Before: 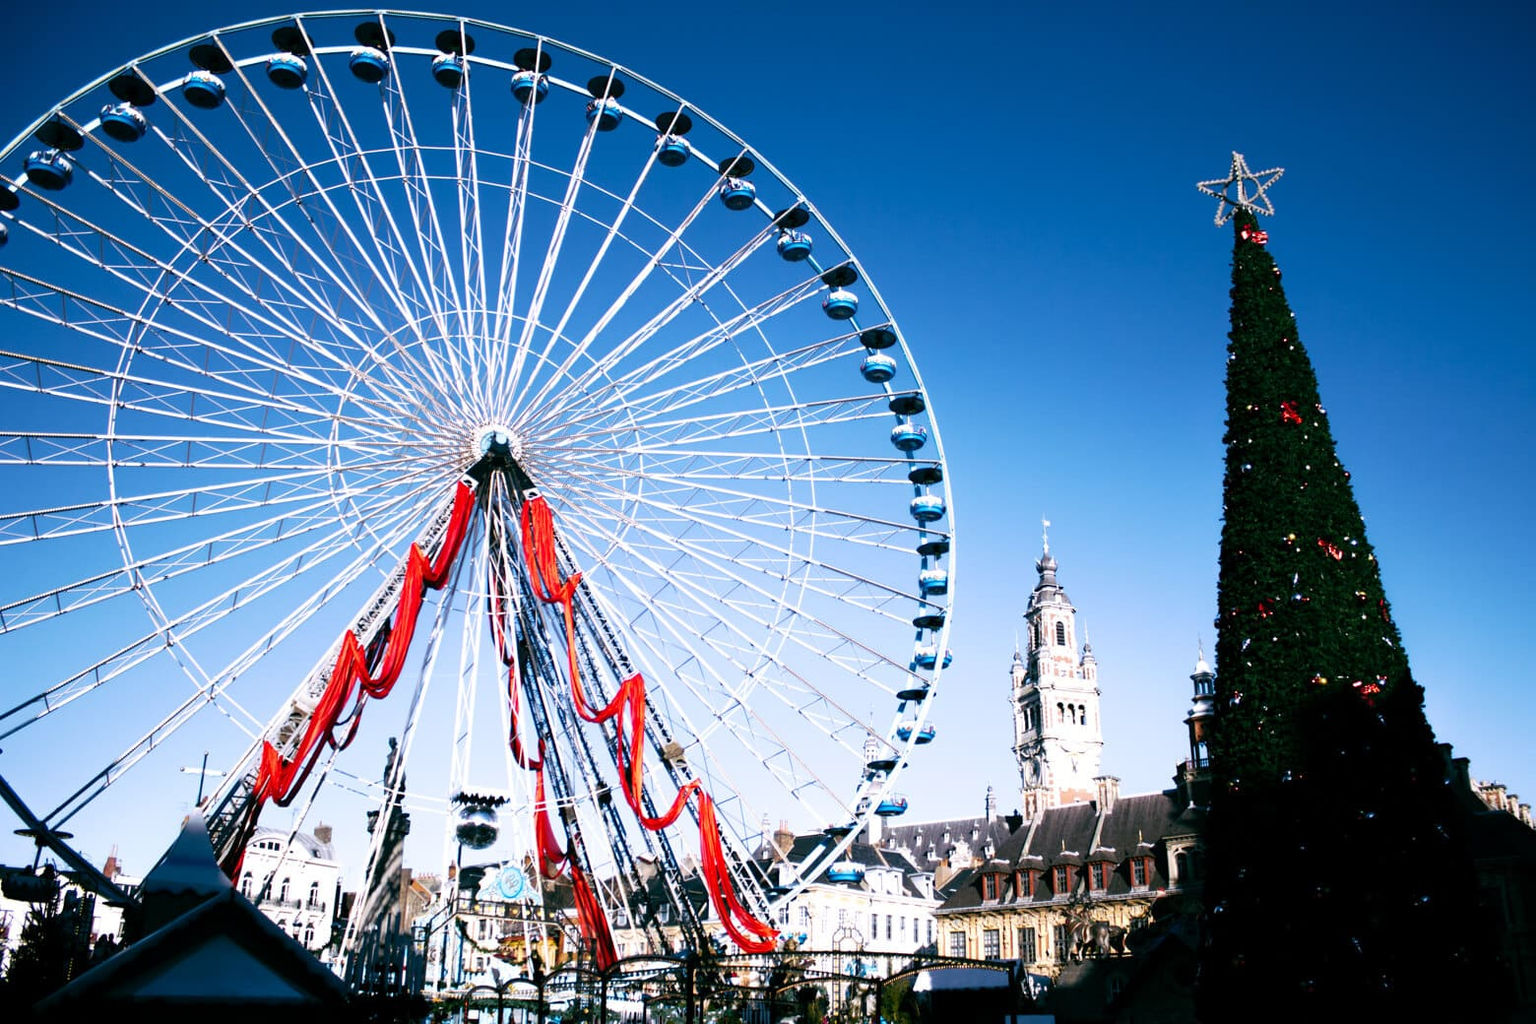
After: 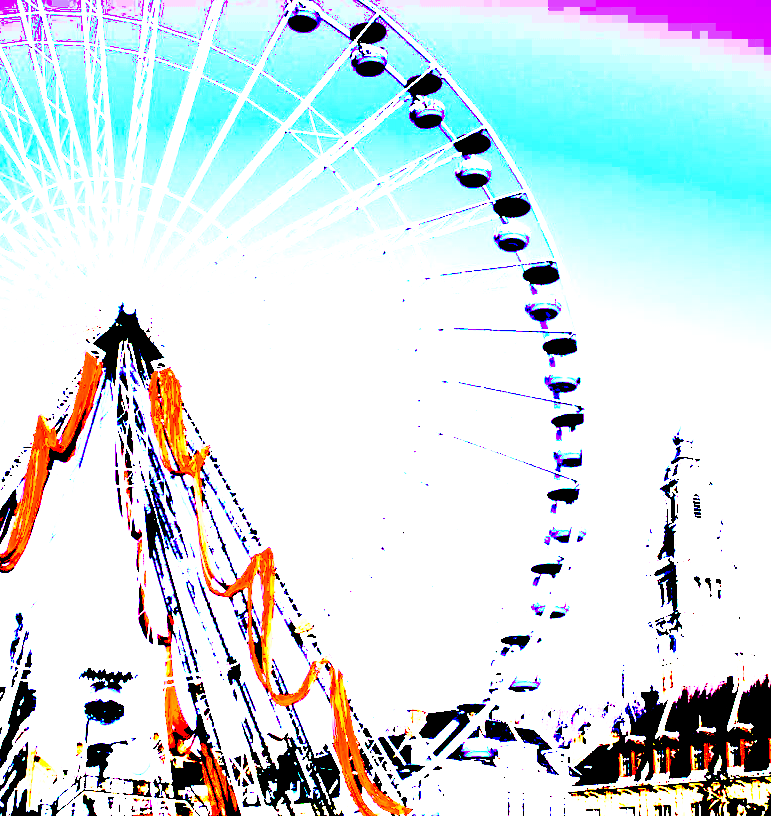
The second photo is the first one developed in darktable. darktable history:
crop and rotate: angle 0.02°, left 24.353%, top 13.219%, right 26.156%, bottom 8.224%
exposure: black level correction 0.1, exposure 3 EV, compensate highlight preservation false
tone equalizer: on, module defaults
velvia: on, module defaults
base curve: curves: ch0 [(0, 0) (0.028, 0.03) (0.121, 0.232) (0.46, 0.748) (0.859, 0.968) (1, 1)]
tone curve: curves: ch0 [(0, 0) (0.003, 0.005) (0.011, 0.006) (0.025, 0.004) (0.044, 0.004) (0.069, 0.007) (0.1, 0.014) (0.136, 0.018) (0.177, 0.034) (0.224, 0.065) (0.277, 0.089) (0.335, 0.143) (0.399, 0.219) (0.468, 0.327) (0.543, 0.455) (0.623, 0.63) (0.709, 0.786) (0.801, 0.87) (0.898, 0.922) (1, 1)], preserve colors none
